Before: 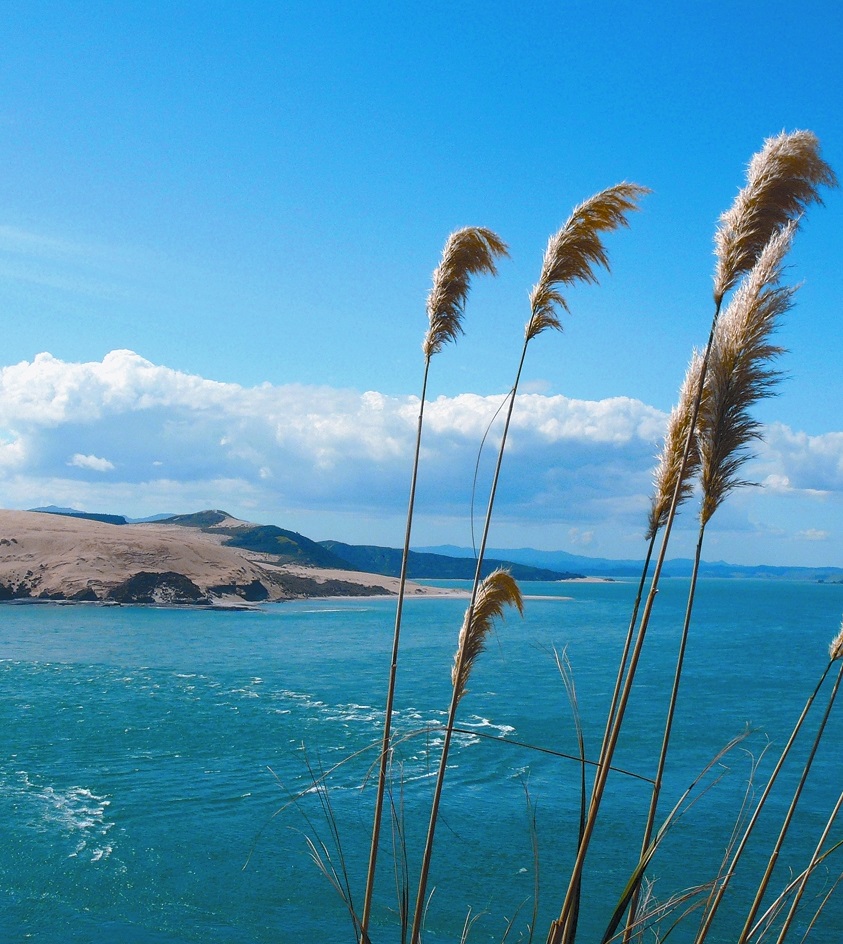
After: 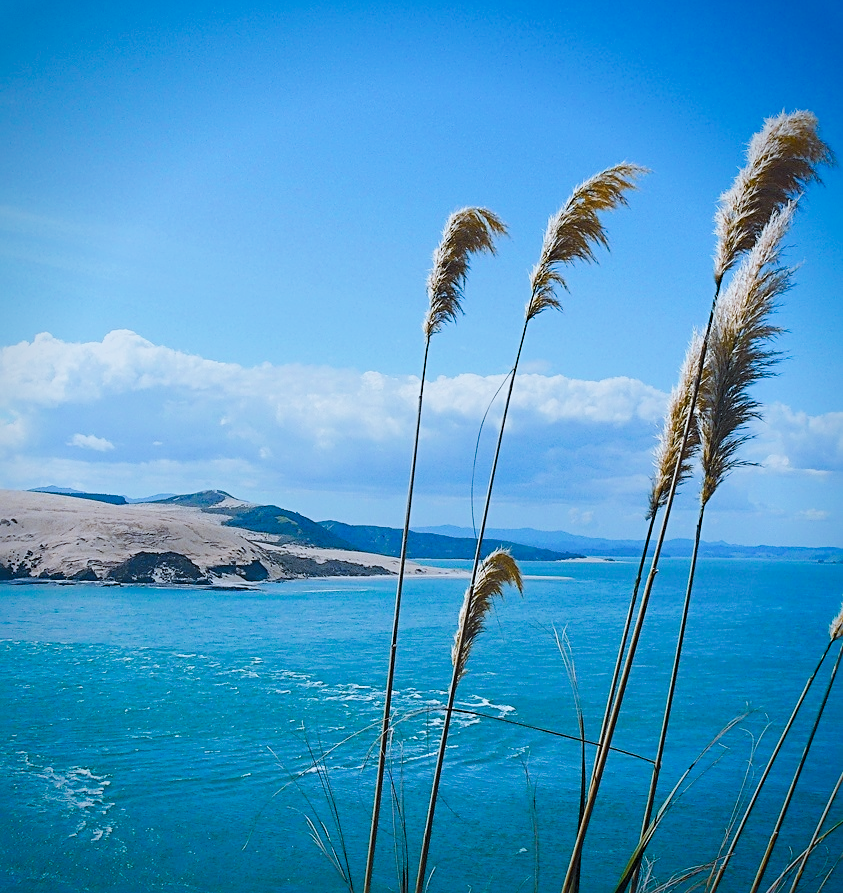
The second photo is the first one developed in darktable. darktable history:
color calibration: gray › normalize channels true, illuminant Planckian (black body), x 0.378, y 0.375, temperature 4019.64 K, gamut compression 0.019
exposure: exposure 0.995 EV, compensate highlight preservation false
crop and rotate: top 2.181%, bottom 3.159%
tone equalizer: -8 EV 0.224 EV, -7 EV 0.437 EV, -6 EV 0.437 EV, -5 EV 0.212 EV, -3 EV -0.25 EV, -2 EV -0.444 EV, -1 EV -0.4 EV, +0 EV -0.25 EV
sharpen: radius 2.734
filmic rgb: black relative exposure -7.65 EV, white relative exposure 4.56 EV, hardness 3.61, preserve chrominance max RGB
vignetting: saturation 0.377
